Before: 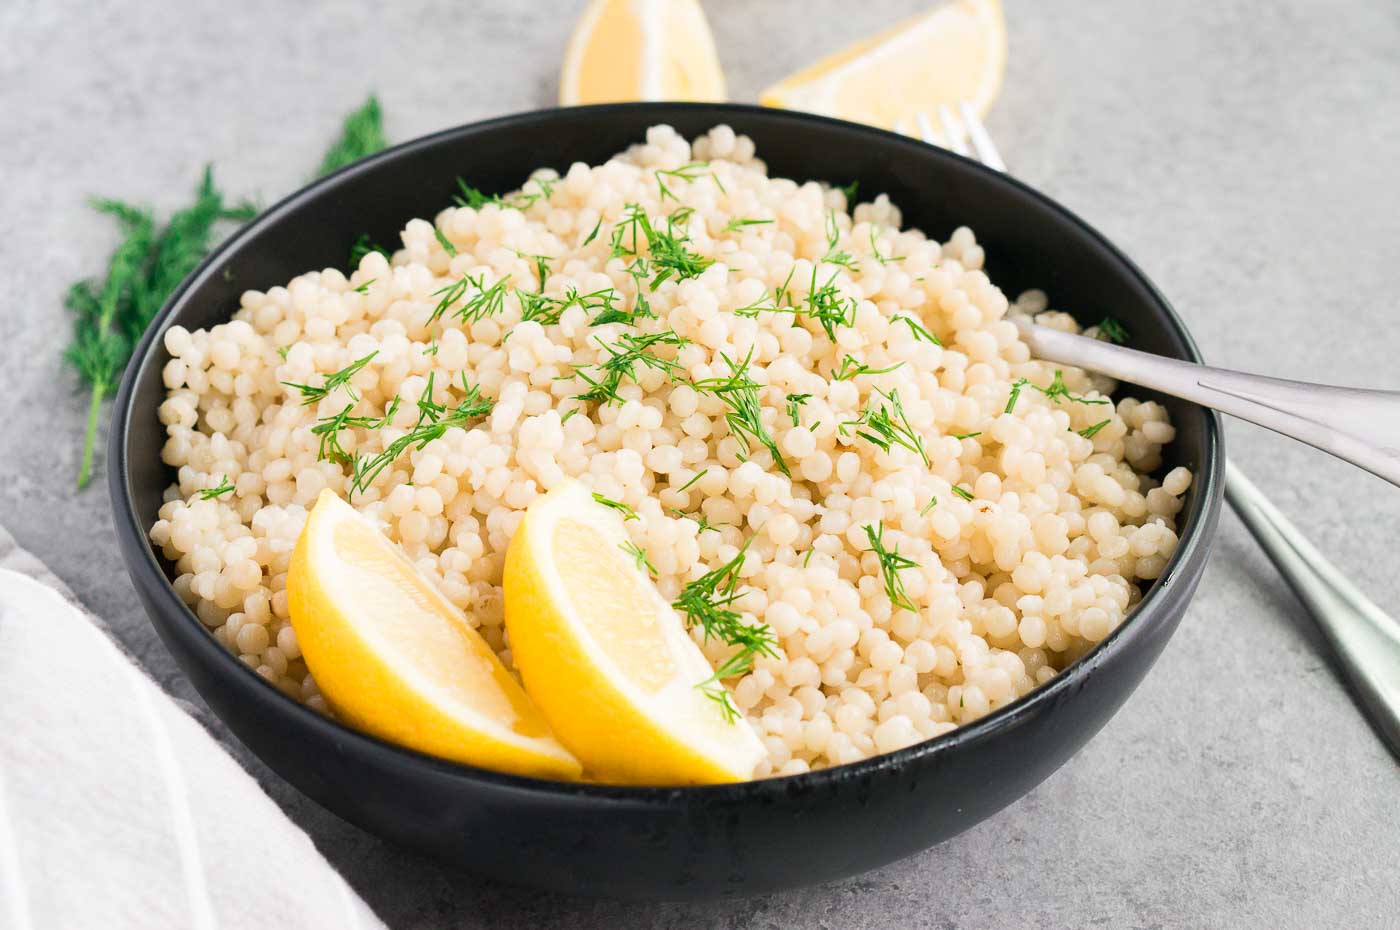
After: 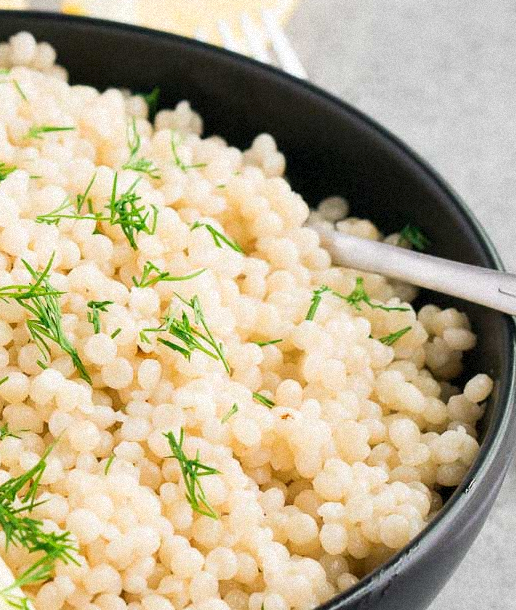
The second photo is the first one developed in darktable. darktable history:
grain: mid-tones bias 0%
crop and rotate: left 49.936%, top 10.094%, right 13.136%, bottom 24.256%
